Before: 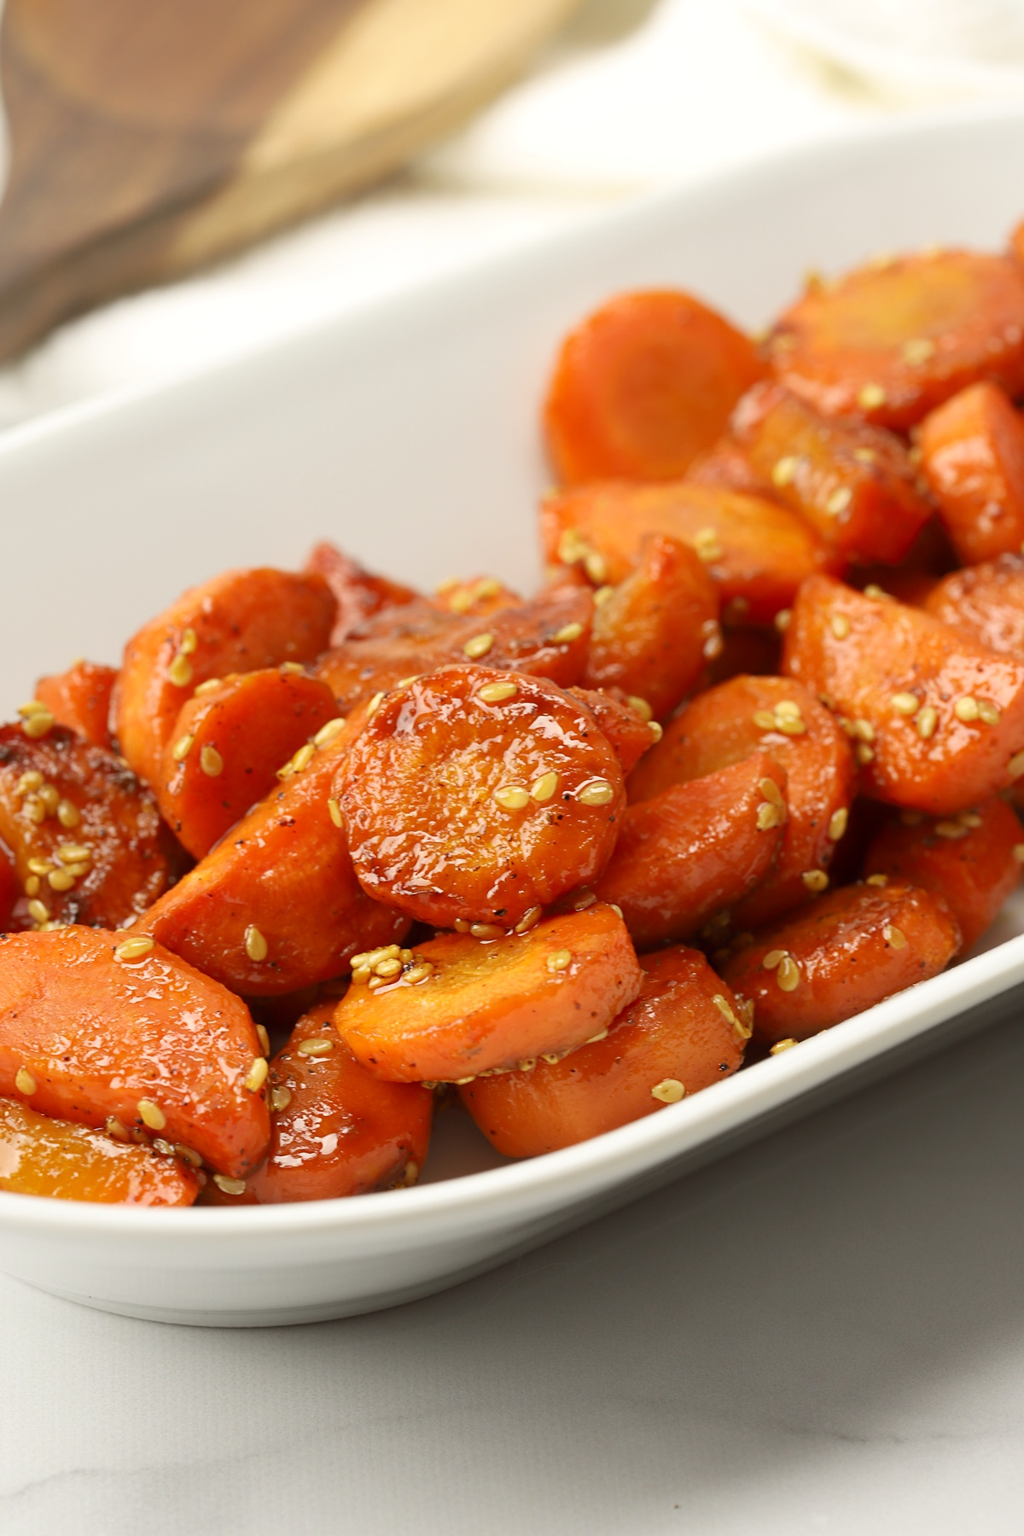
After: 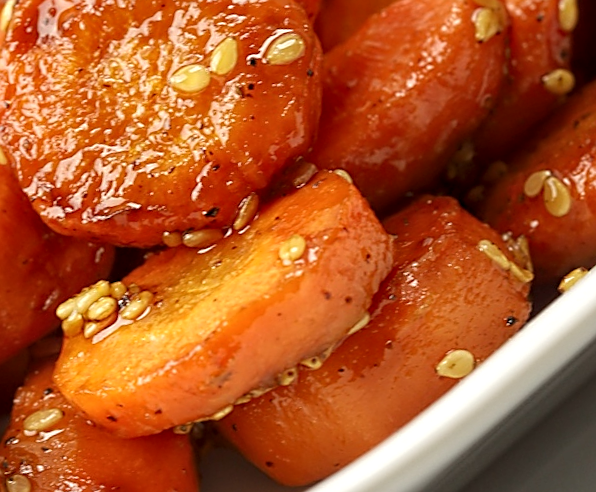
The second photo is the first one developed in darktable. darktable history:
crop: left 35.976%, top 45.819%, right 18.162%, bottom 5.807%
rotate and perspective: rotation -14.8°, crop left 0.1, crop right 0.903, crop top 0.25, crop bottom 0.748
local contrast: highlights 99%, shadows 86%, detail 160%, midtone range 0.2
sharpen: on, module defaults
